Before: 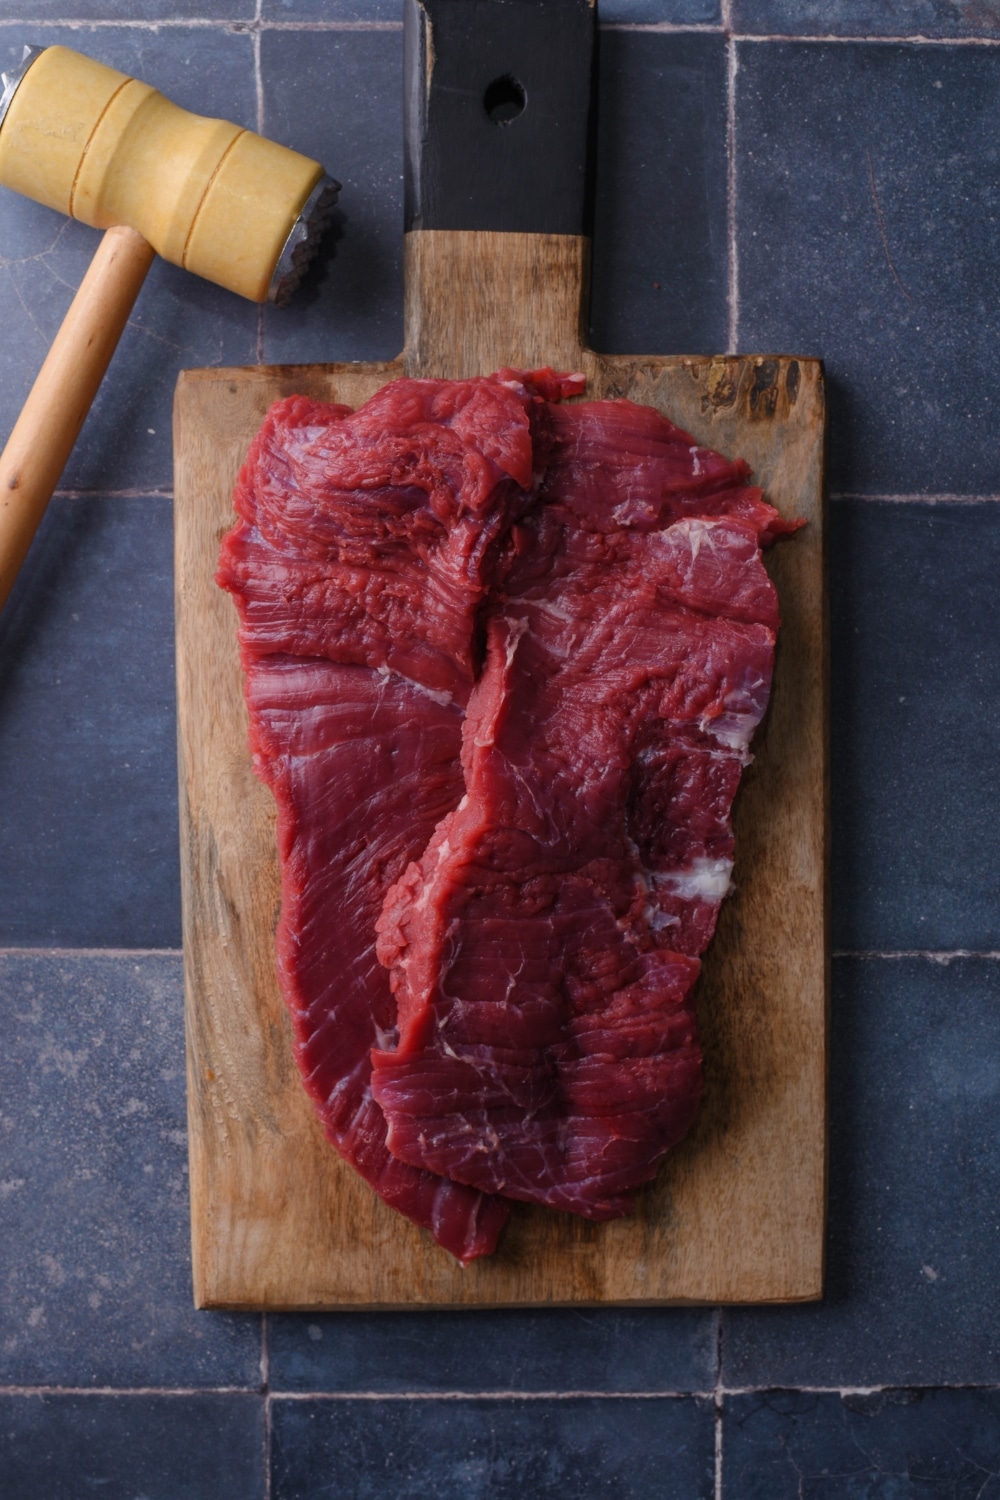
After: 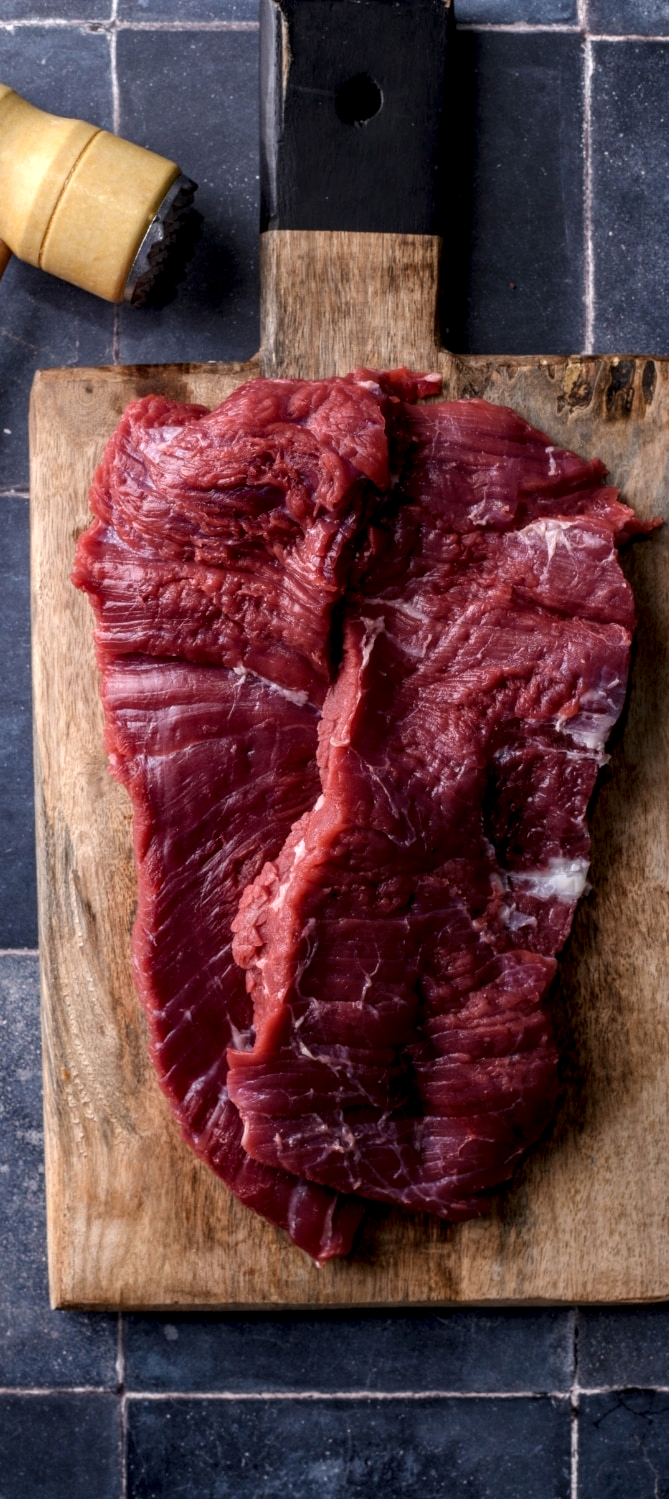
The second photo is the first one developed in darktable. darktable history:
crop and rotate: left 14.423%, right 18.618%
local contrast: highlights 19%, detail 185%
